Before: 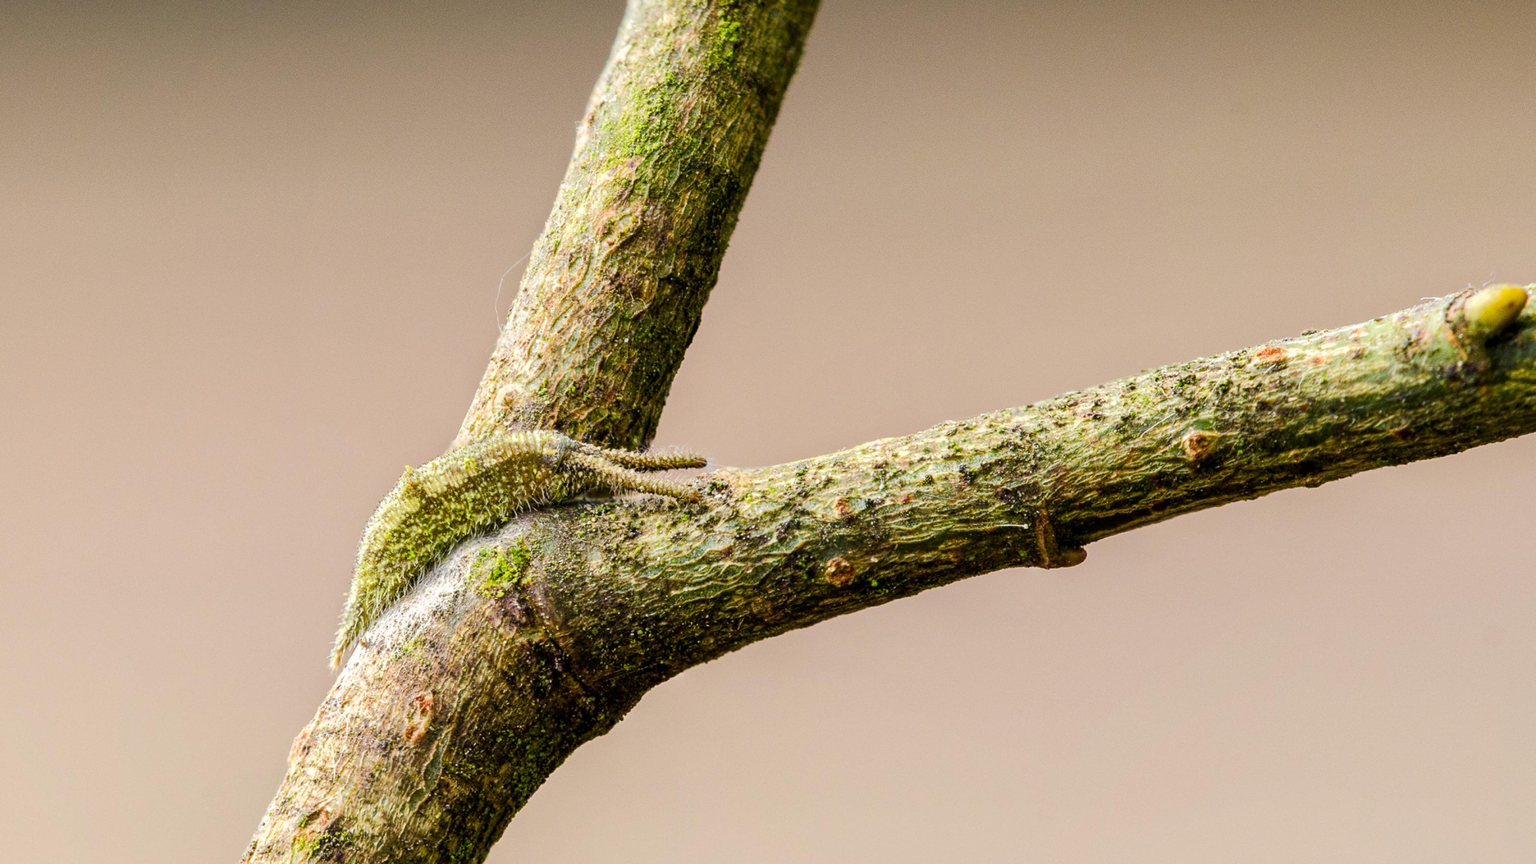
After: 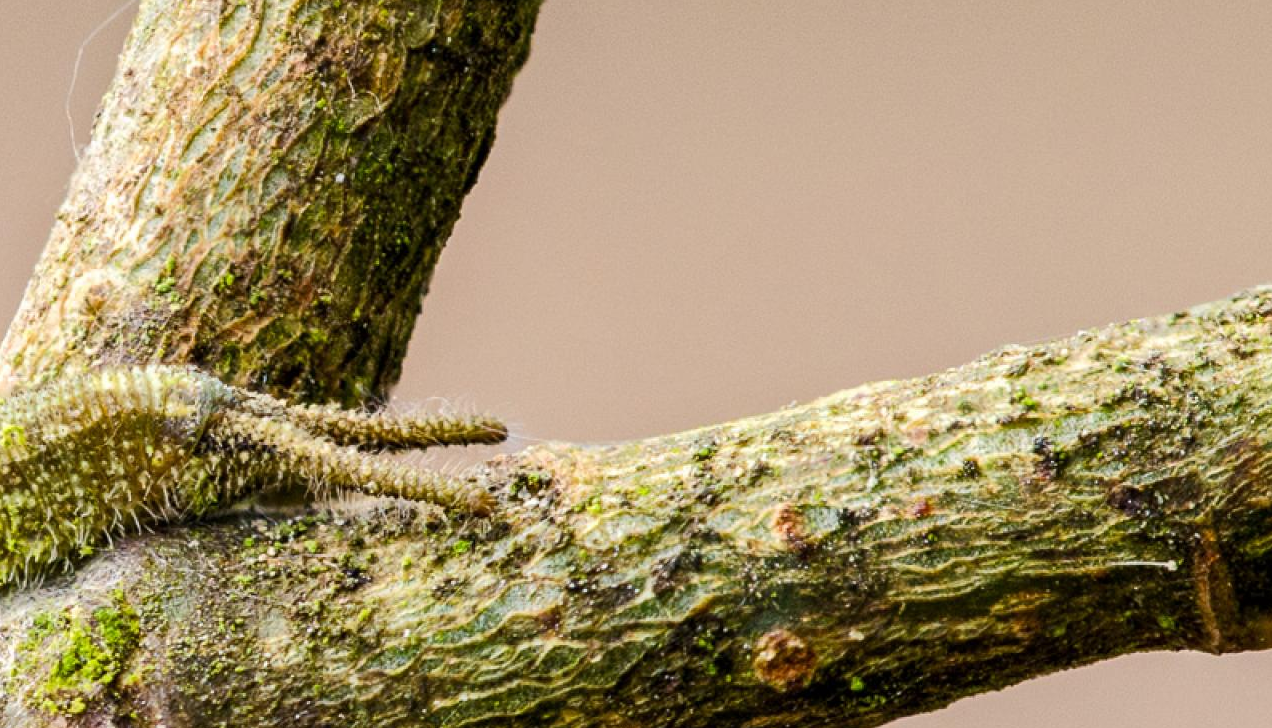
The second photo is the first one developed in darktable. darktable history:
crop: left 30.16%, top 29.555%, right 30.067%, bottom 29.959%
